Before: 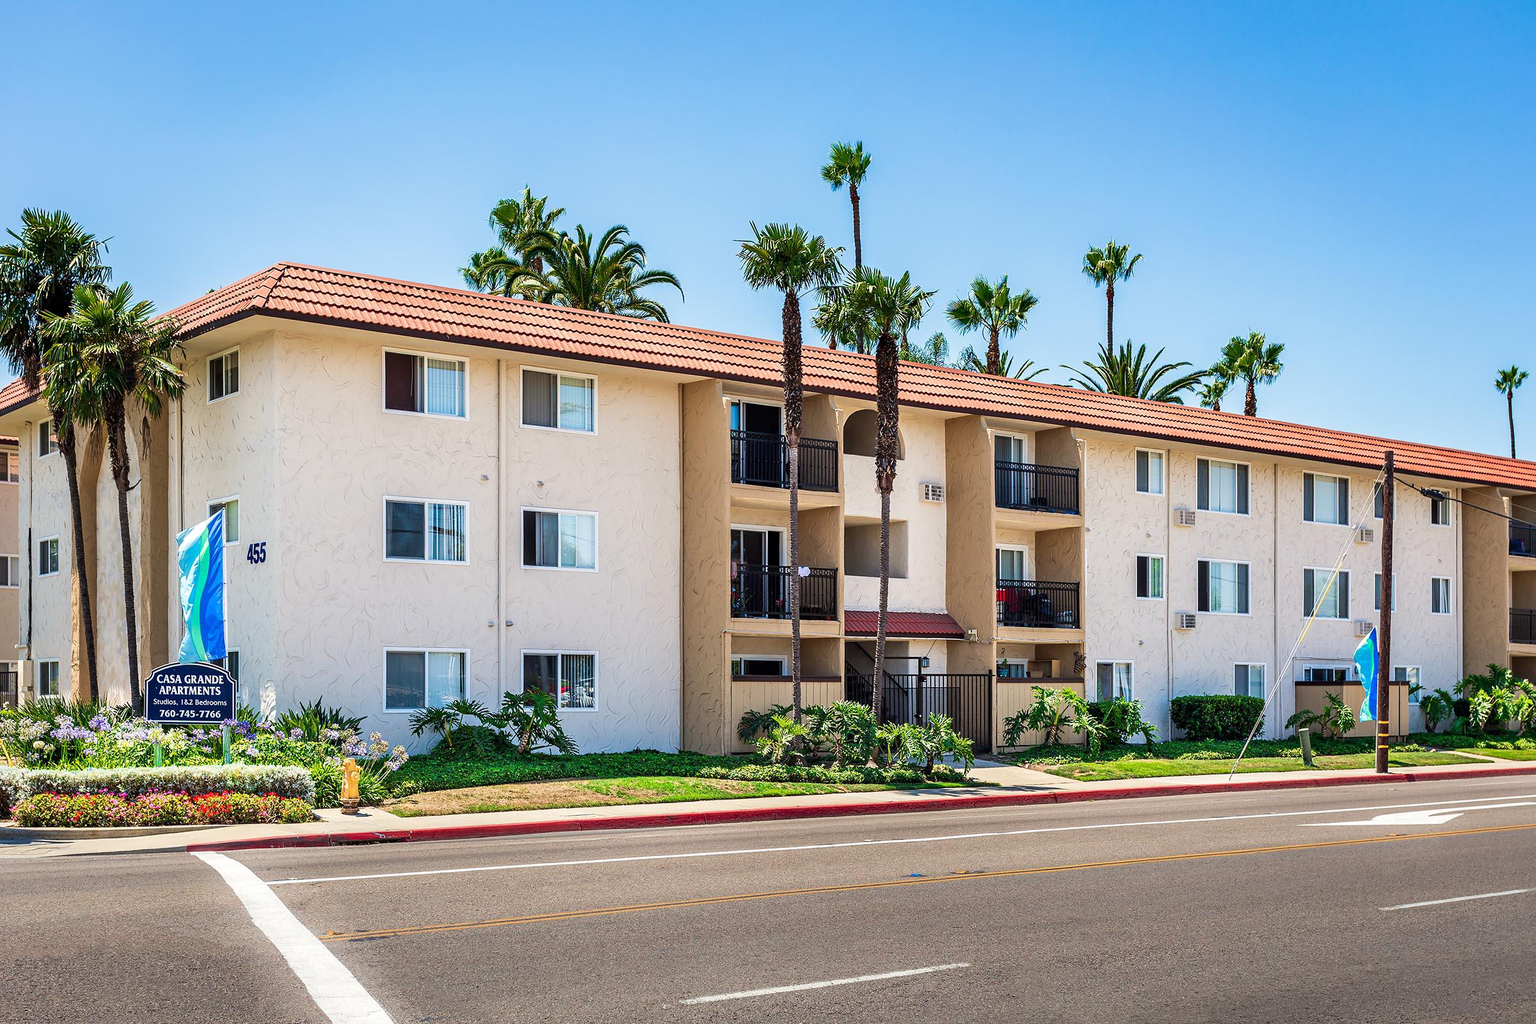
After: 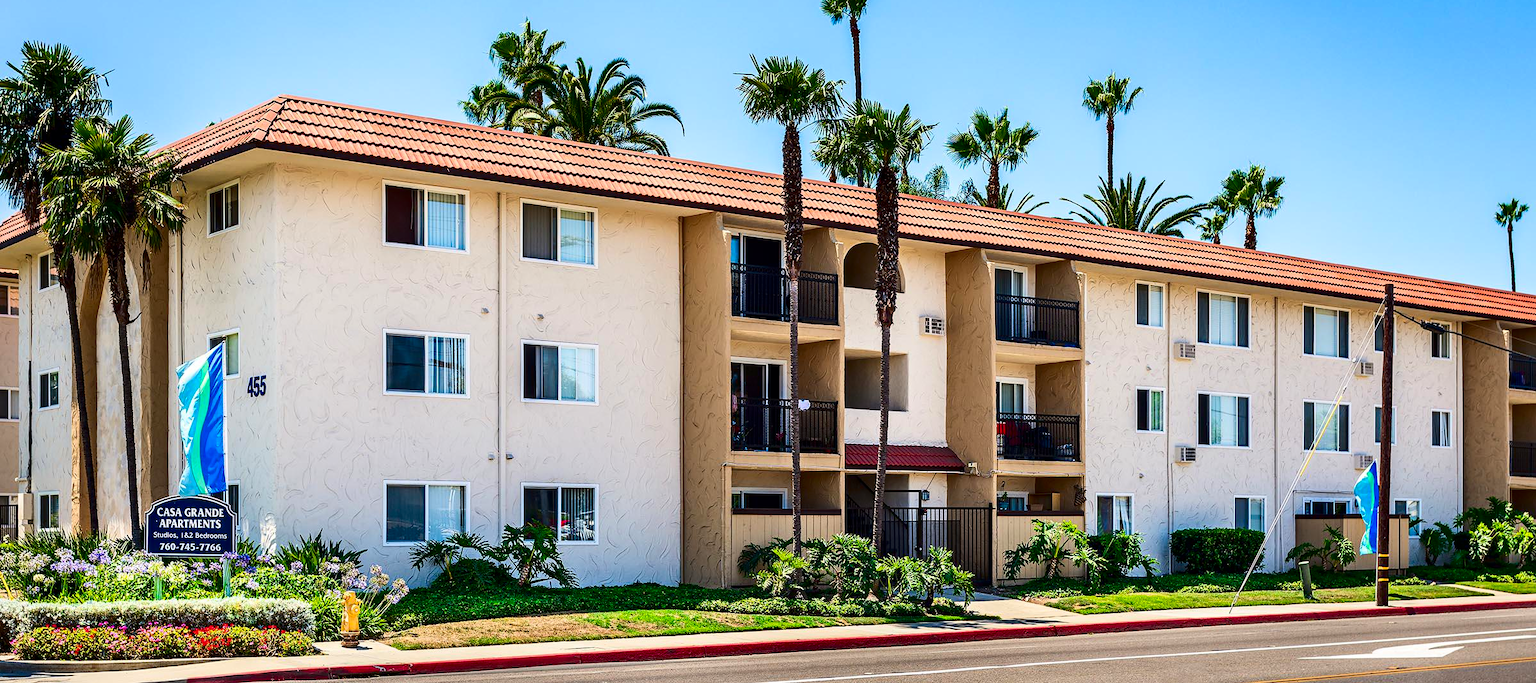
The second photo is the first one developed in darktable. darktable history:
contrast brightness saturation: contrast 0.194, brightness -0.112, saturation 0.208
crop: top 16.368%, bottom 16.729%
